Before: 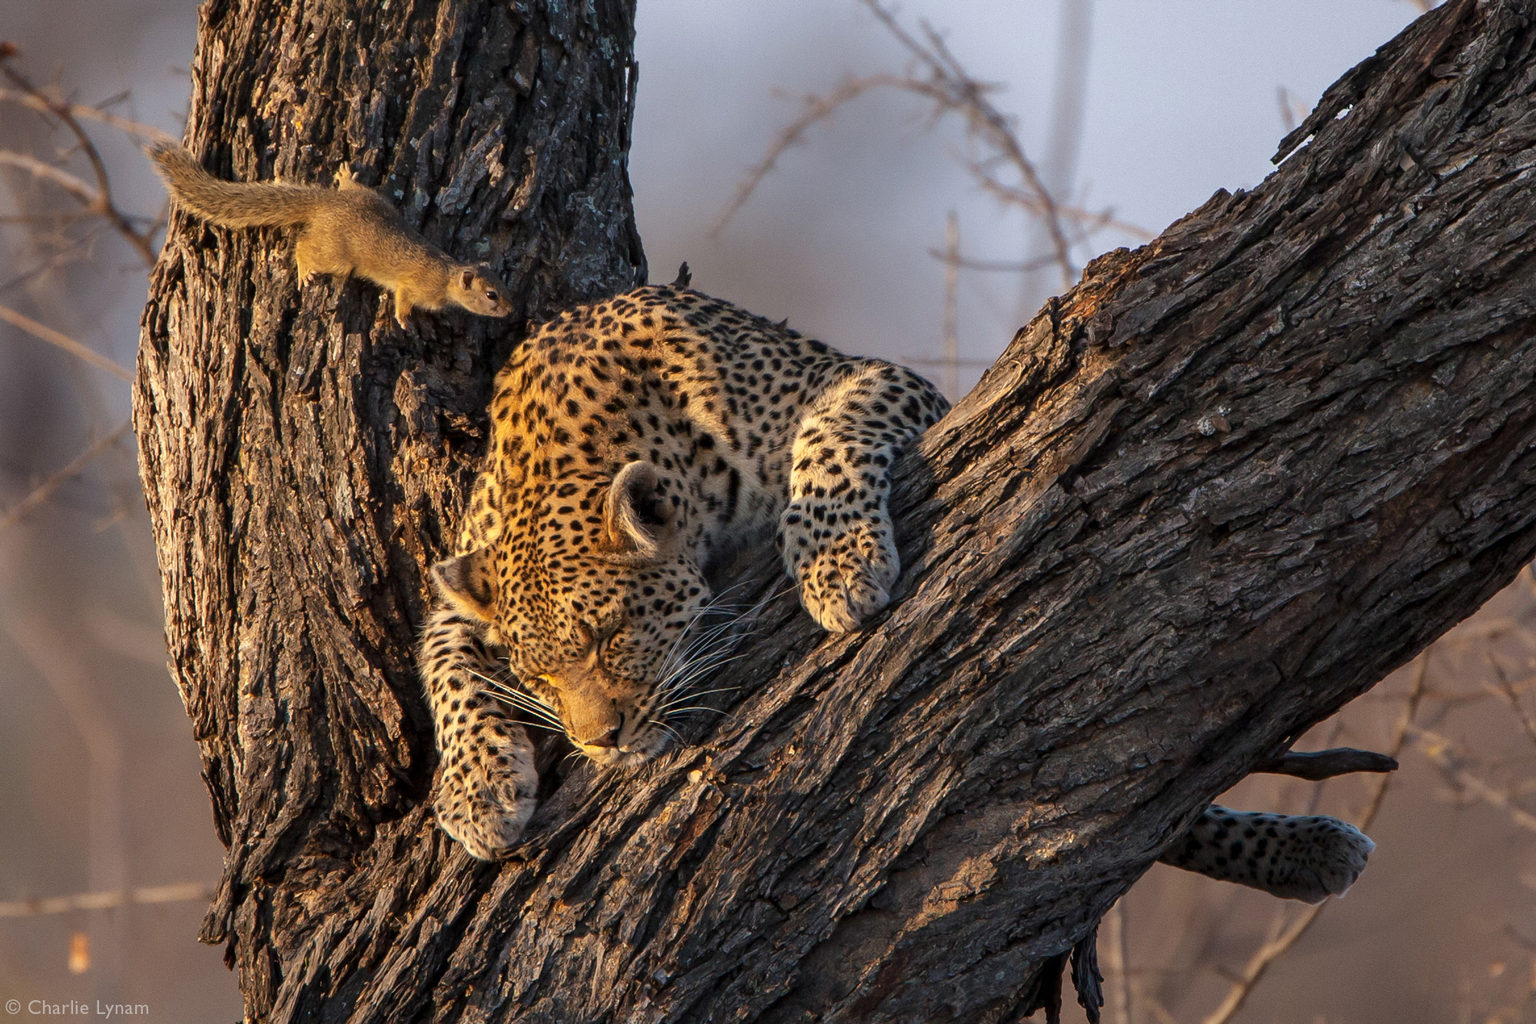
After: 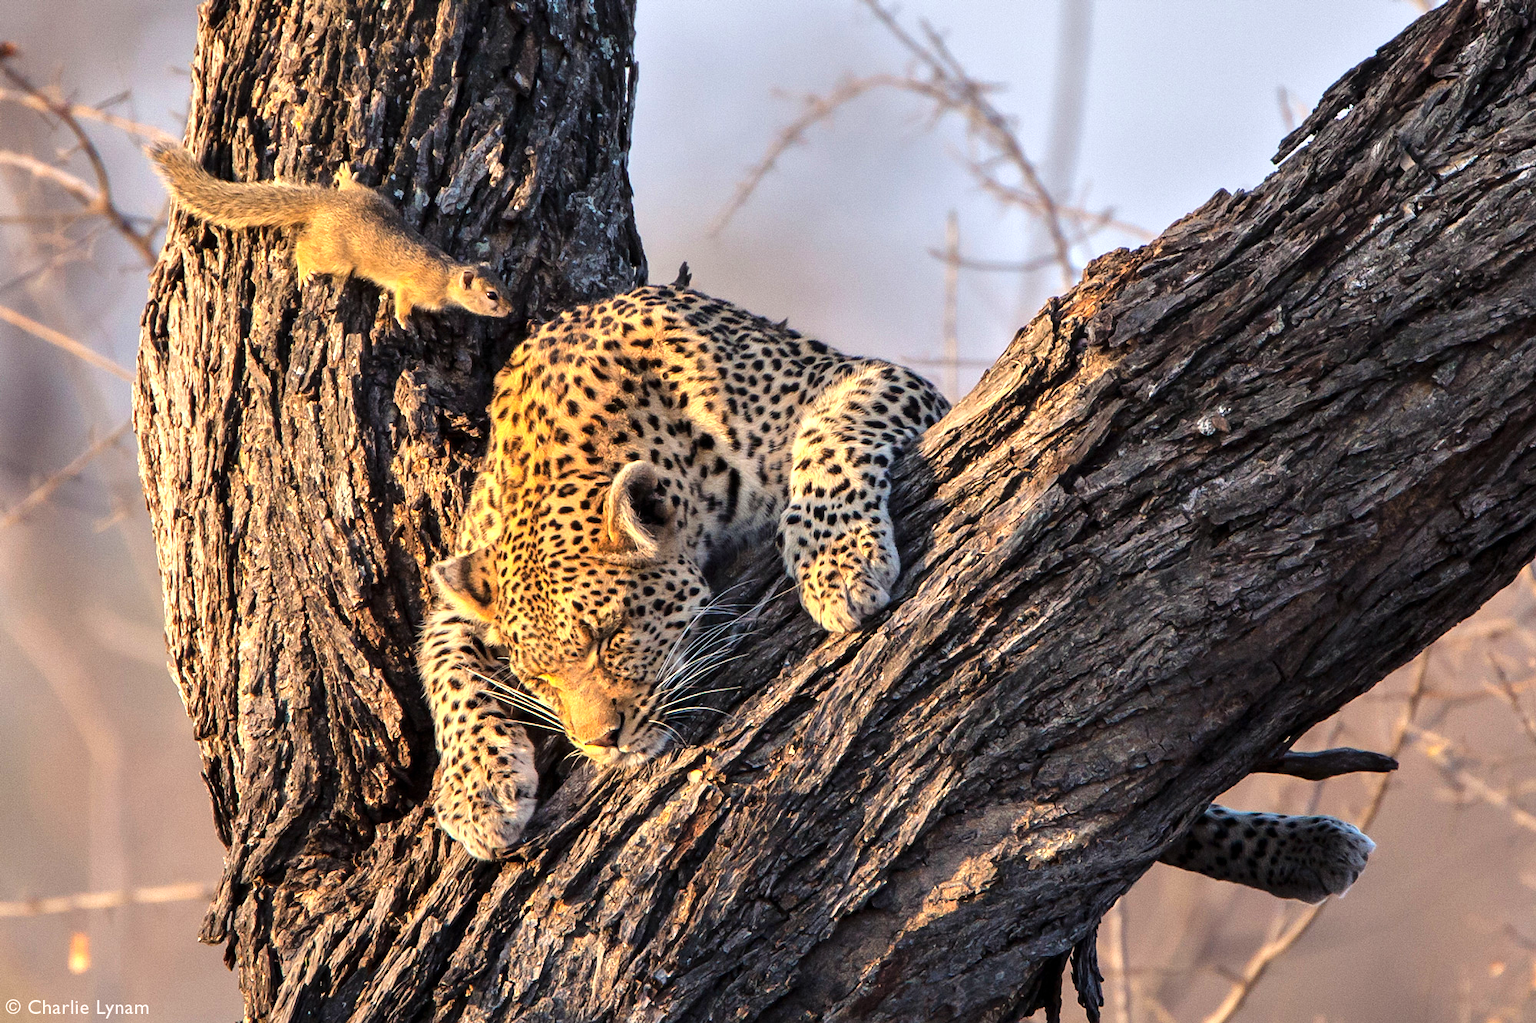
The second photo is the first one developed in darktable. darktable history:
tone equalizer: -7 EV 0.144 EV, -6 EV 0.604 EV, -5 EV 1.17 EV, -4 EV 1.33 EV, -3 EV 1.18 EV, -2 EV 0.6 EV, -1 EV 0.156 EV, smoothing diameter 2.12%, edges refinement/feathering 16.7, mask exposure compensation -1.57 EV, filter diffusion 5
color balance rgb: shadows lift › chroma 3.253%, shadows lift › hue 278.64°, perceptual saturation grading › global saturation 0.979%
